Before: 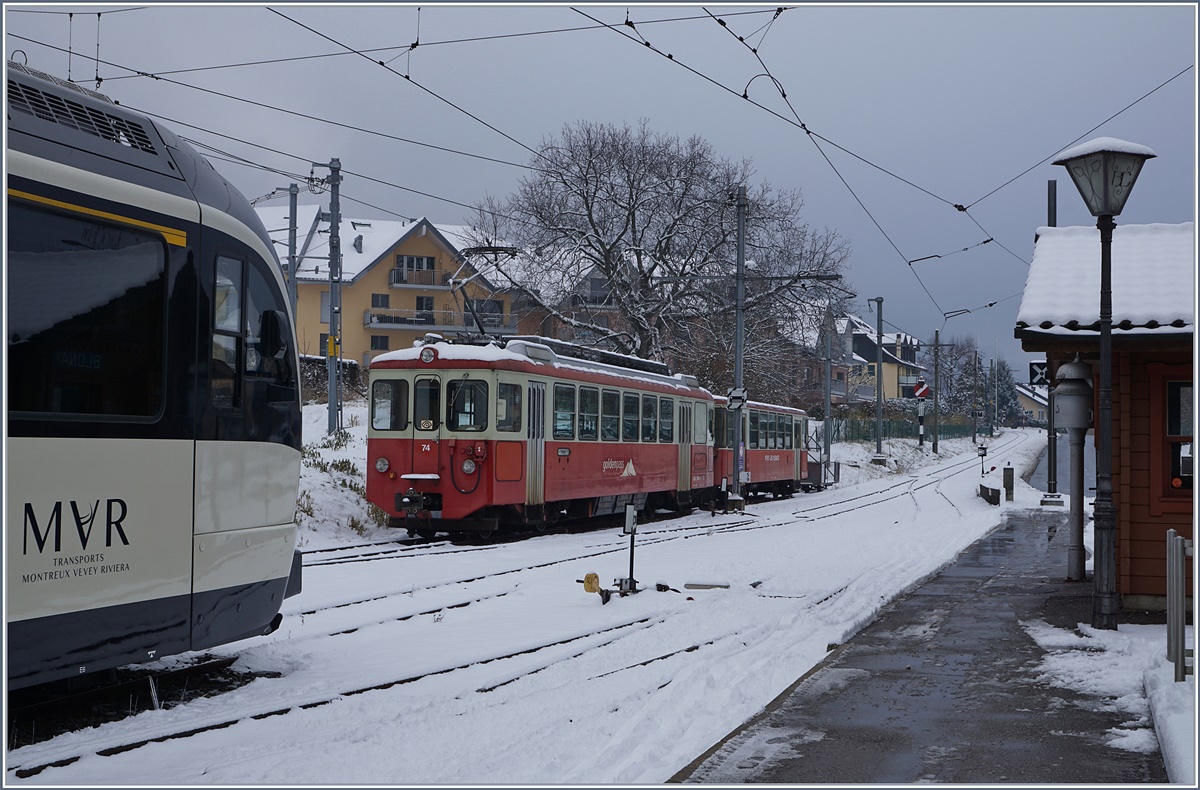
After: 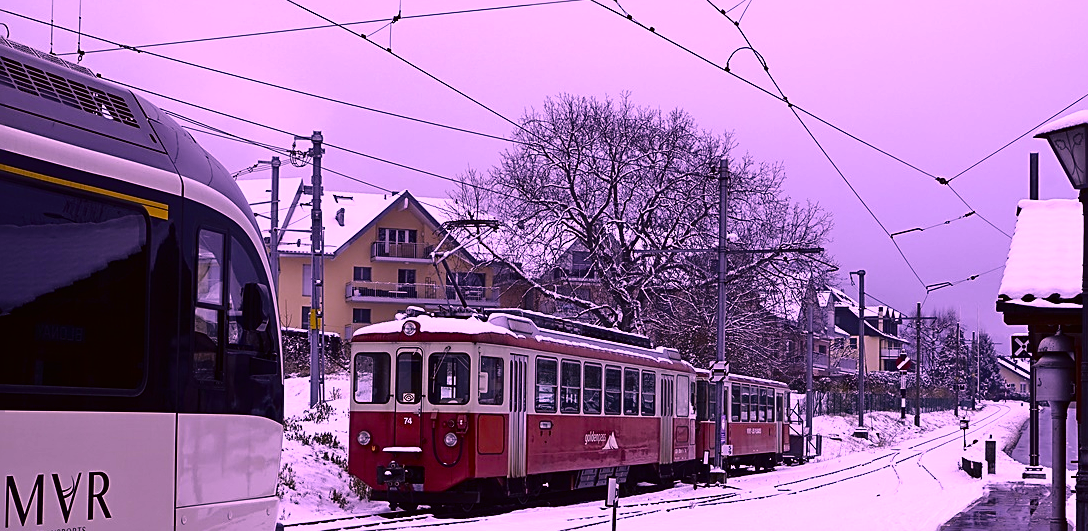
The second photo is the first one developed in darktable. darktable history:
shadows and highlights: shadows 0, highlights 40
crop: left 1.509%, top 3.452%, right 7.696%, bottom 28.452%
white balance: red 0.98, blue 1.61
sharpen: on, module defaults
color balance rgb: shadows lift › chroma 1%, shadows lift › hue 28.8°, power › hue 60°, highlights gain › chroma 1%, highlights gain › hue 60°, global offset › luminance 0.25%, perceptual saturation grading › highlights -20%, perceptual saturation grading › shadows 20%, perceptual brilliance grading › highlights 10%, perceptual brilliance grading › shadows -5%, global vibrance 19.67%
fill light: exposure -2 EV, width 8.6
color correction: highlights a* 17.94, highlights b* 35.39, shadows a* 1.48, shadows b* 6.42, saturation 1.01
exposure: compensate highlight preservation false
